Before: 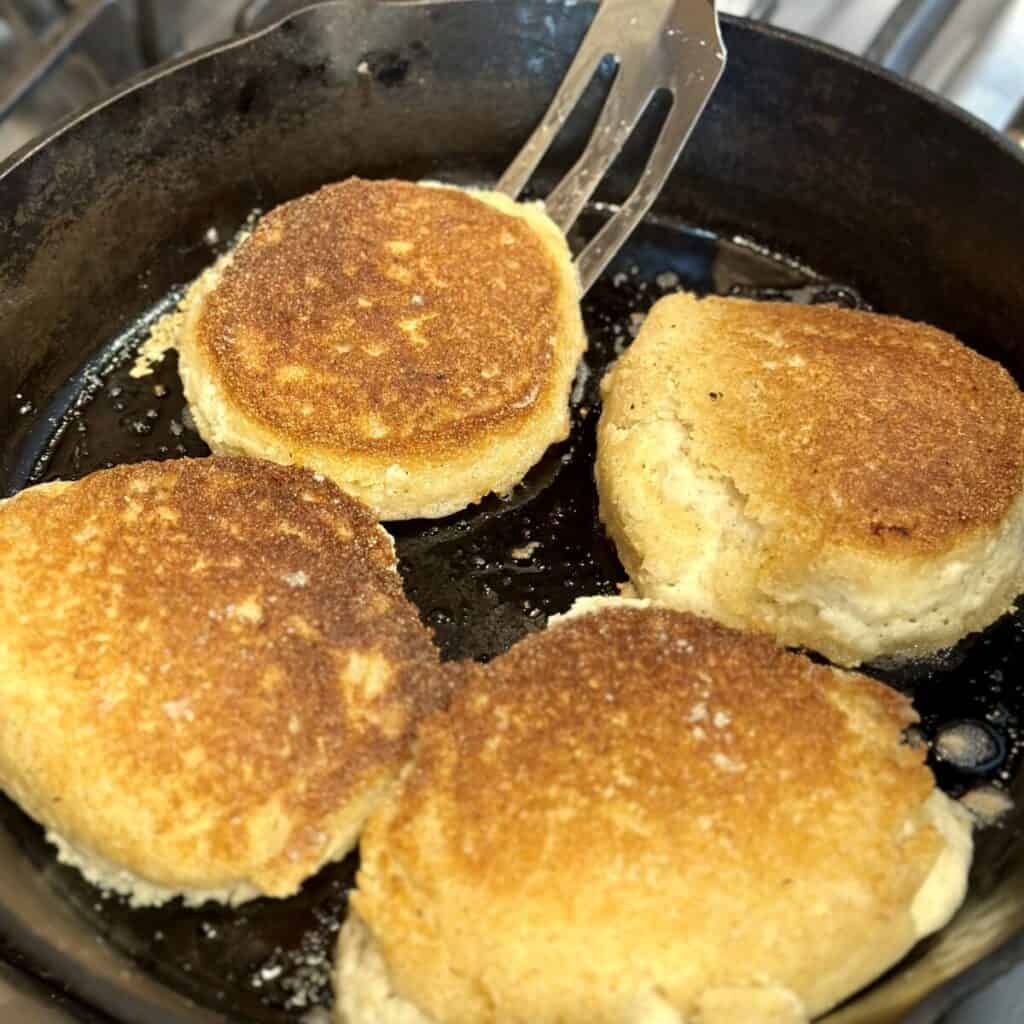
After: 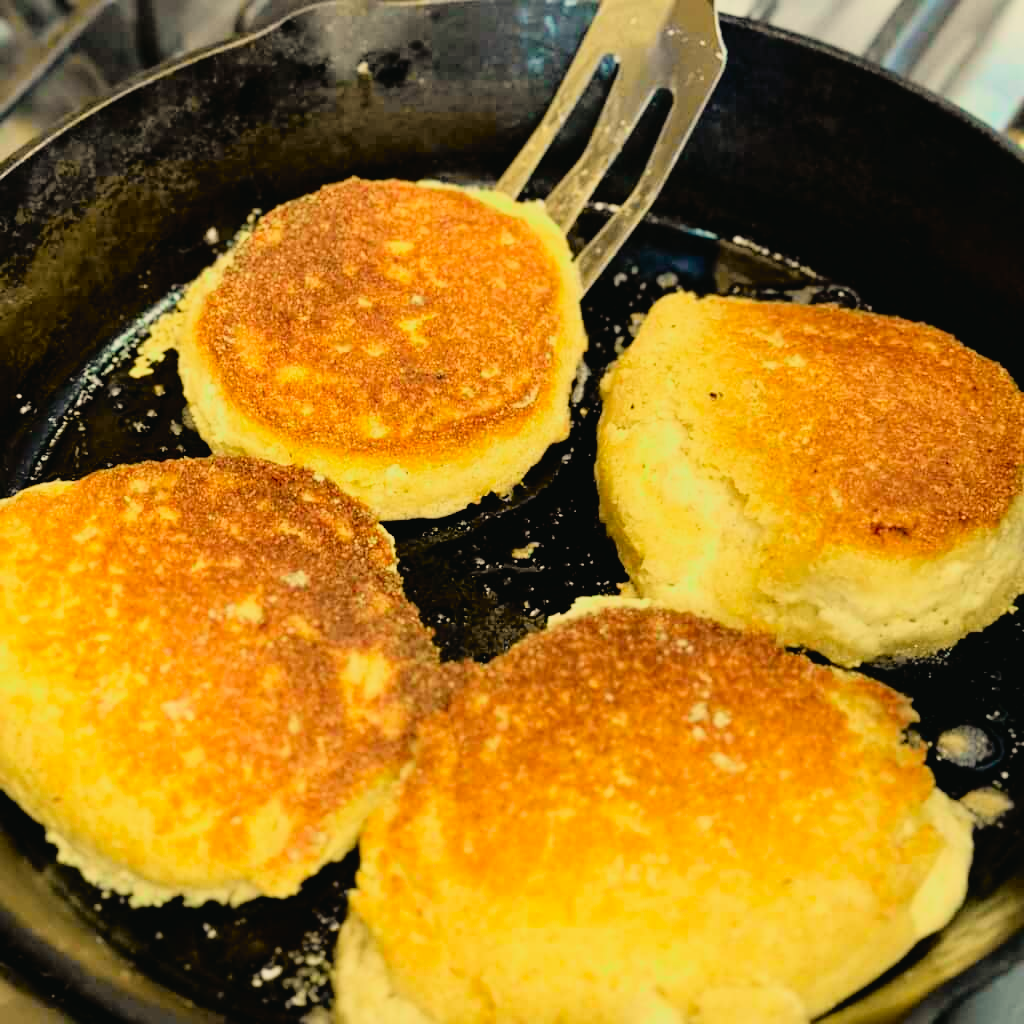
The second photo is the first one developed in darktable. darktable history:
color correction: highlights a* 1.35, highlights b* 17.84
filmic rgb: black relative exposure -7.75 EV, white relative exposure 4.37 EV, target black luminance 0%, hardness 3.76, latitude 50.61%, contrast 1.07, highlights saturation mix 8.63%, shadows ↔ highlights balance -0.275%
tone curve: curves: ch0 [(0, 0.022) (0.114, 0.088) (0.282, 0.316) (0.446, 0.511) (0.613, 0.693) (0.786, 0.843) (0.999, 0.949)]; ch1 [(0, 0) (0.395, 0.343) (0.463, 0.427) (0.486, 0.474) (0.503, 0.5) (0.535, 0.522) (0.555, 0.546) (0.594, 0.614) (0.755, 0.793) (1, 1)]; ch2 [(0, 0) (0.369, 0.388) (0.449, 0.431) (0.501, 0.5) (0.528, 0.517) (0.561, 0.59) (0.612, 0.646) (0.697, 0.721) (1, 1)], color space Lab, independent channels, preserve colors none
